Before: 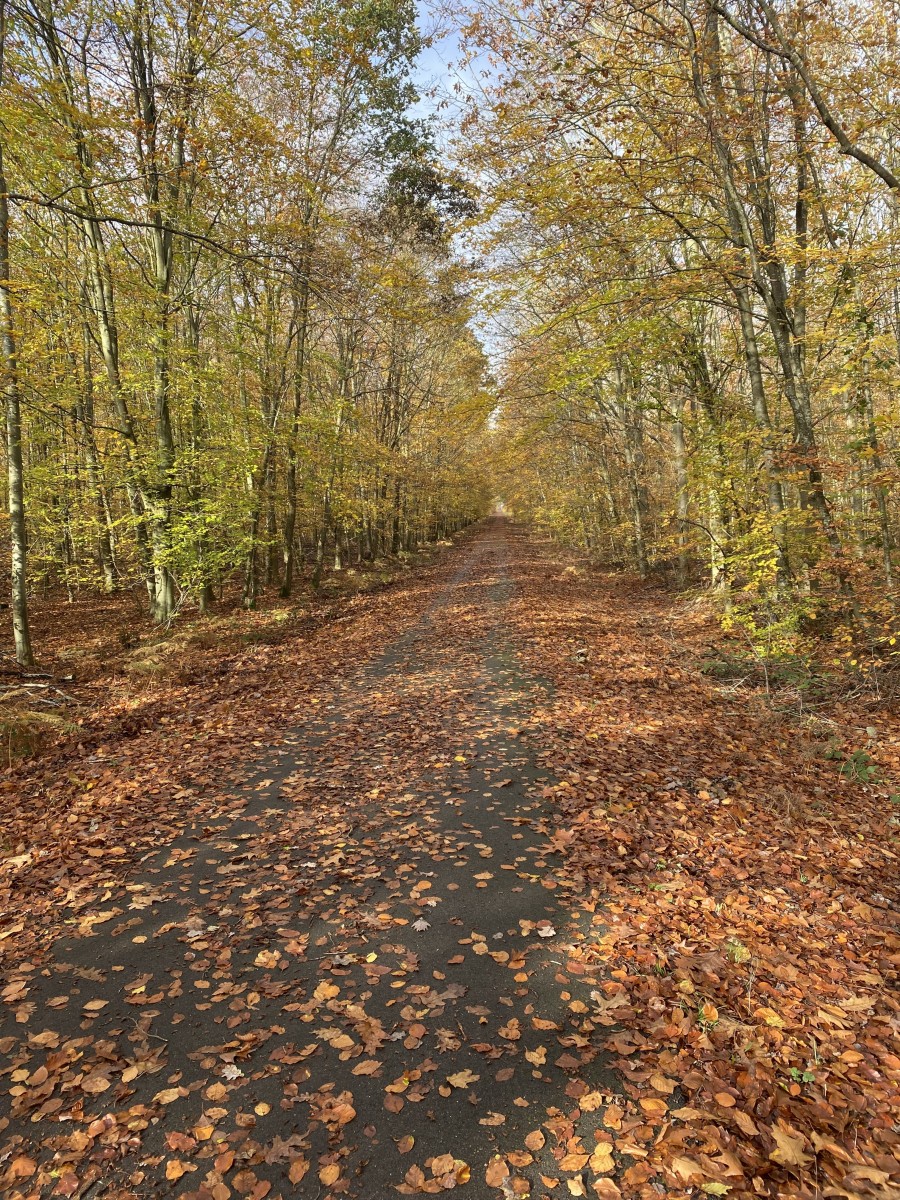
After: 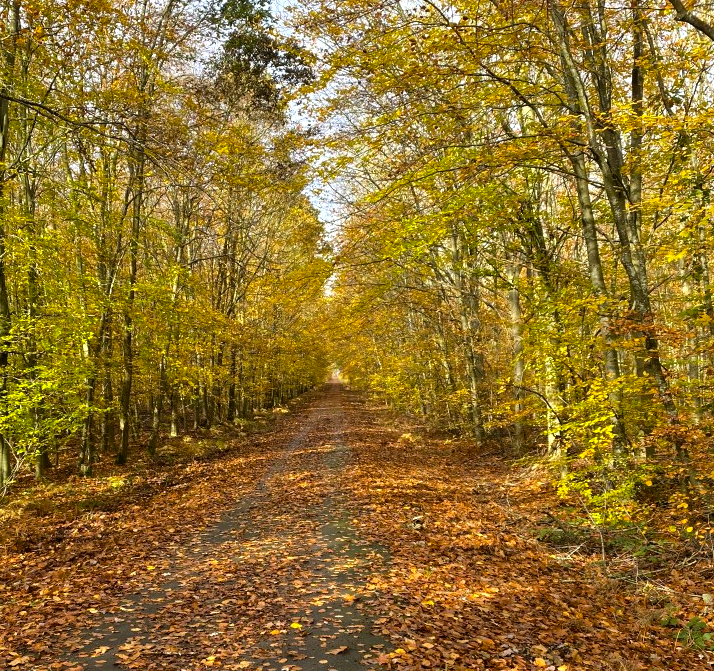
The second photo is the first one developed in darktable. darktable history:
color balance rgb: shadows lift › chroma 3.897%, shadows lift › hue 89.62°, perceptual saturation grading › global saturation 29.545%, global vibrance 25.106%, contrast 19.548%
crop: left 18.327%, top 11.116%, right 2.249%, bottom 32.916%
shadows and highlights: shadows 52.85, soften with gaussian
